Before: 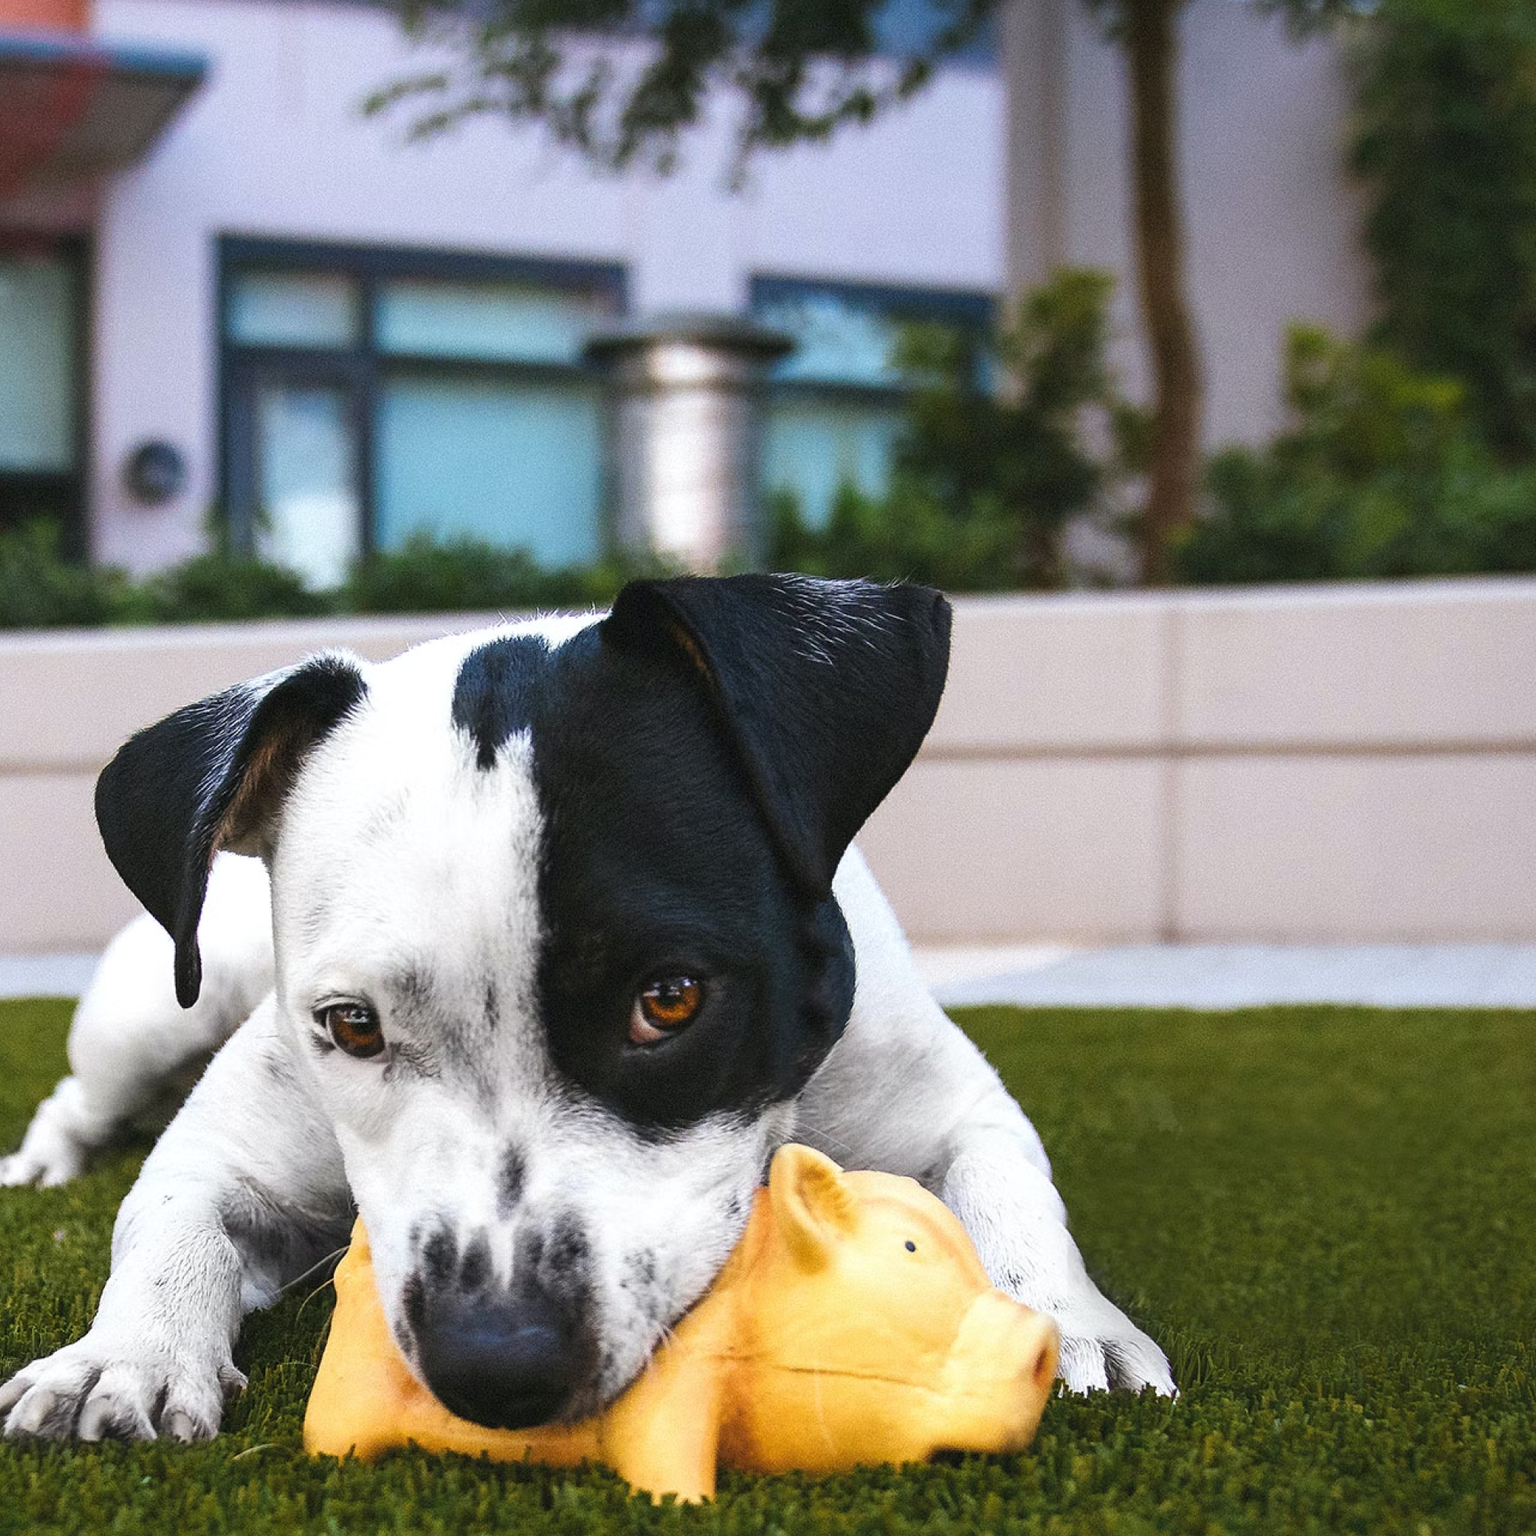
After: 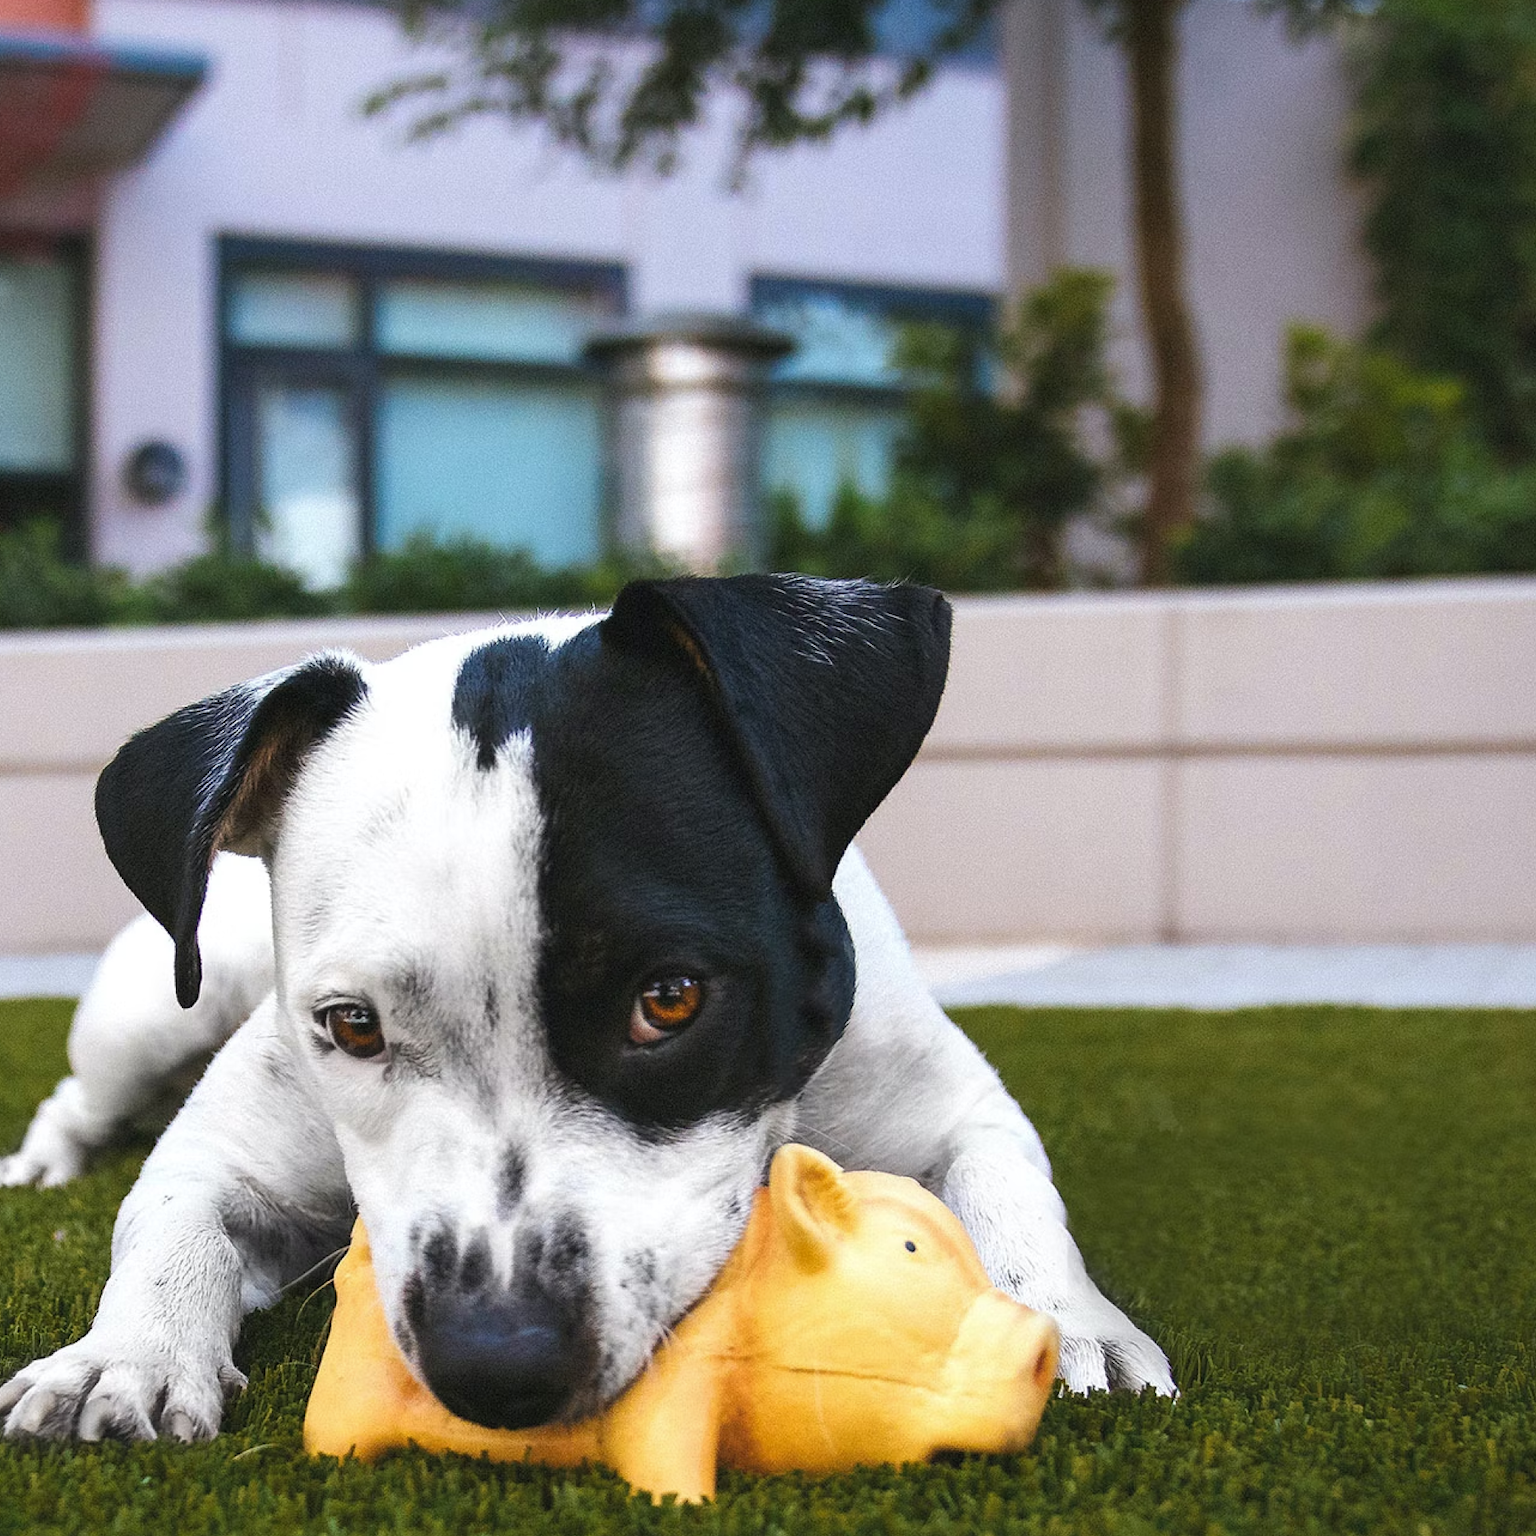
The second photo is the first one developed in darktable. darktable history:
shadows and highlights: radius 125.16, shadows 21.11, highlights -22.3, low approximation 0.01
